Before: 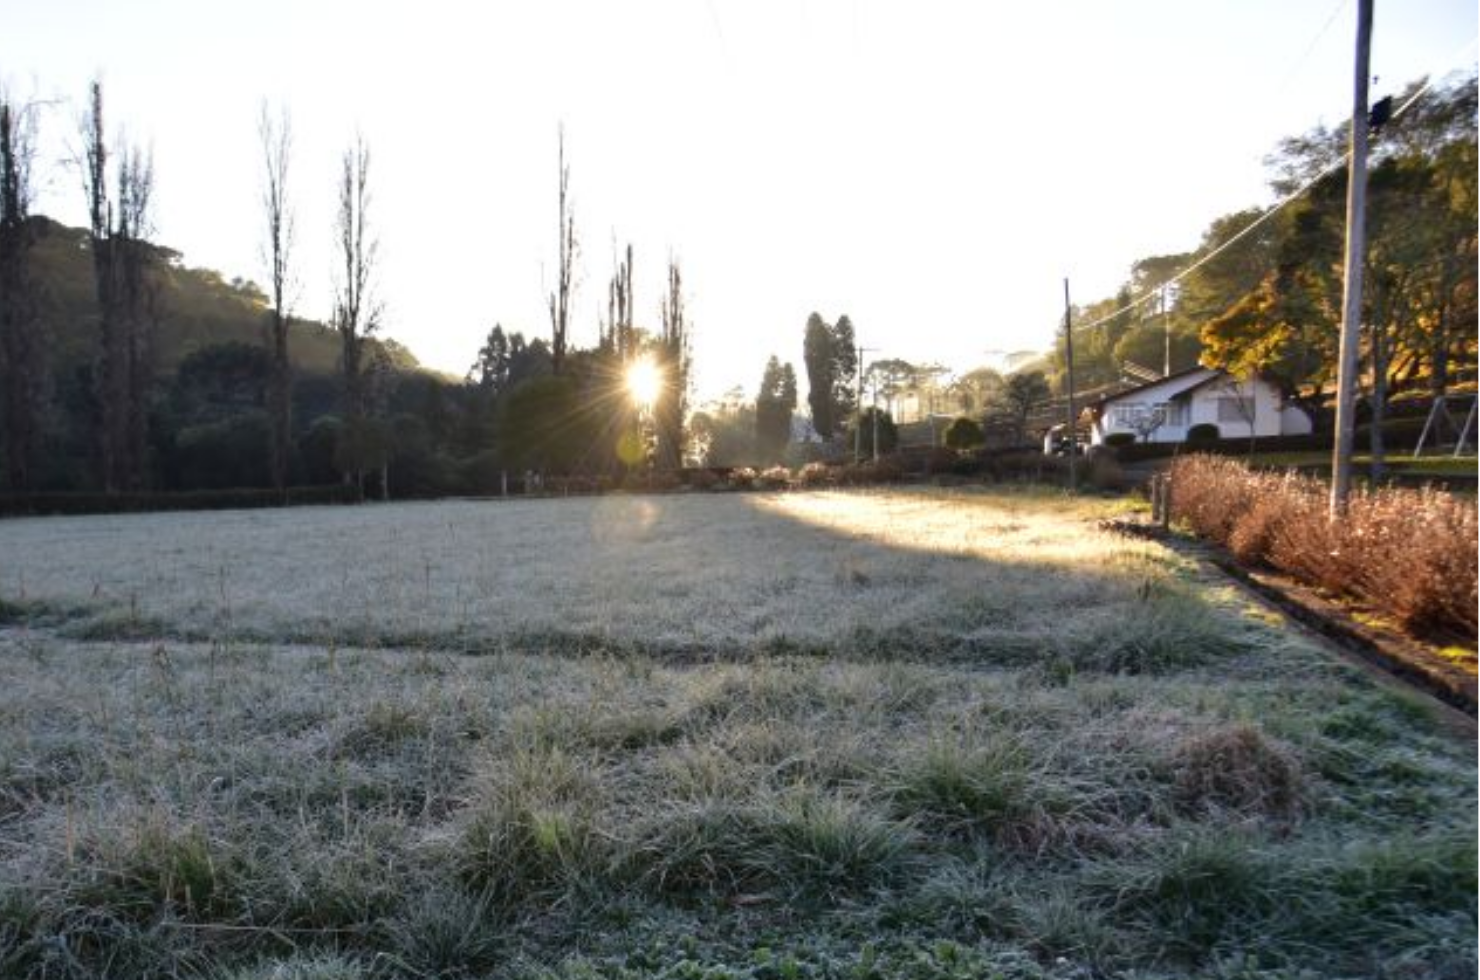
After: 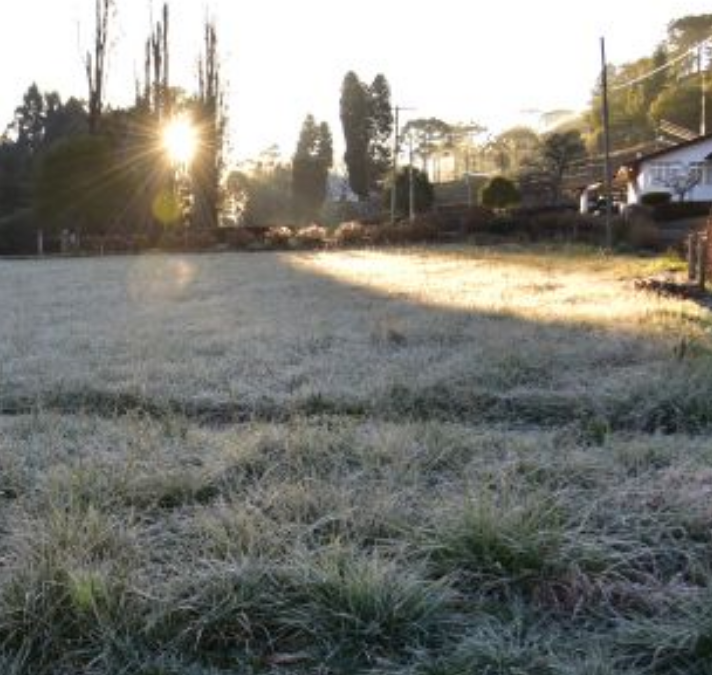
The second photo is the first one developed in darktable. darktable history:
crop: left 31.398%, top 24.614%, right 20.455%, bottom 6.484%
